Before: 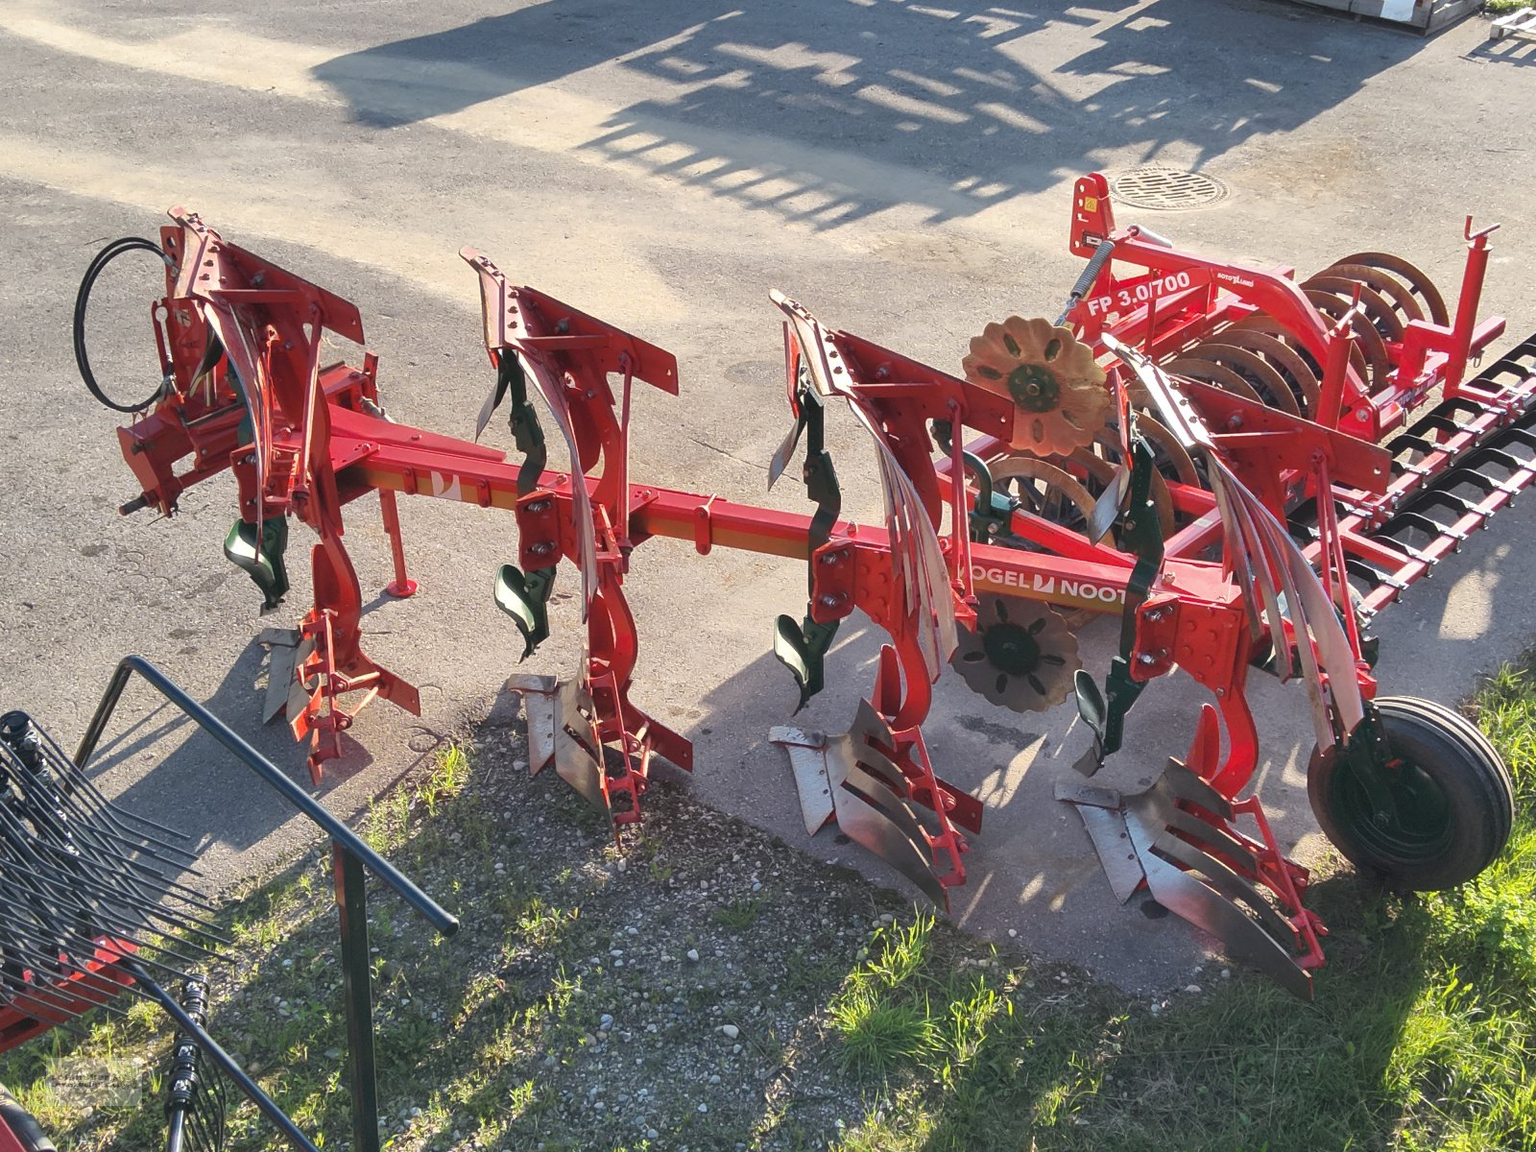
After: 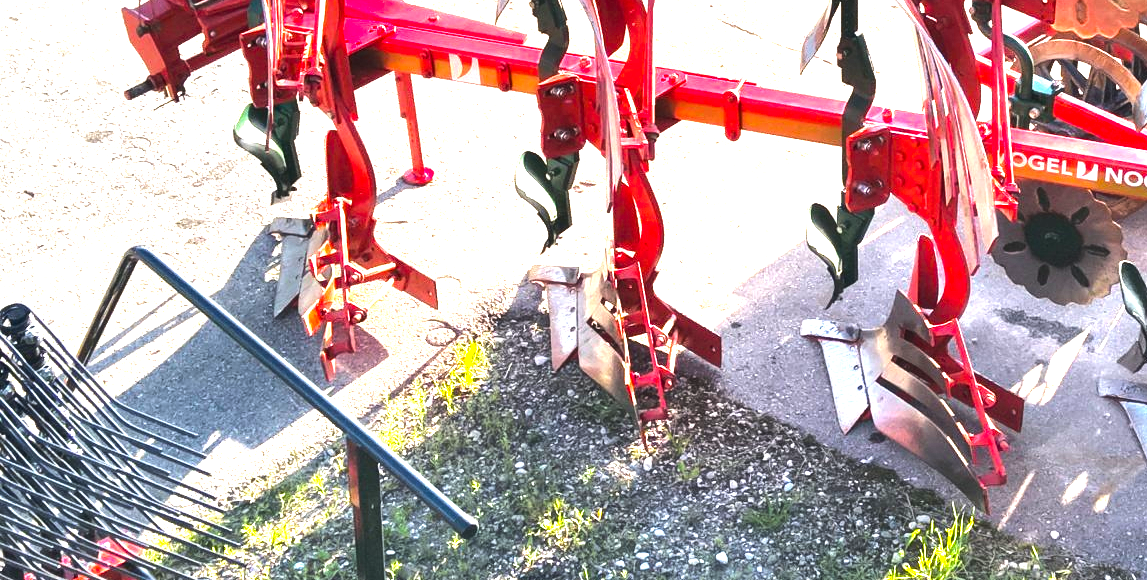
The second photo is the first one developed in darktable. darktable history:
tone equalizer: -8 EV -0.392 EV, -7 EV -0.409 EV, -6 EV -0.344 EV, -5 EV -0.23 EV, -3 EV 0.196 EV, -2 EV 0.322 EV, -1 EV 0.398 EV, +0 EV 0.415 EV, edges refinement/feathering 500, mask exposure compensation -1.57 EV, preserve details no
color balance rgb: perceptual saturation grading › global saturation 36.726%, perceptual brilliance grading › highlights 20.364%, perceptual brilliance grading › mid-tones 19.91%, perceptual brilliance grading › shadows -20.701%
exposure: black level correction 0, exposure 0.899 EV, compensate exposure bias true, compensate highlight preservation false
local contrast: highlights 107%, shadows 98%, detail 119%, midtone range 0.2
crop: top 36.481%, right 28.251%, bottom 15.134%
